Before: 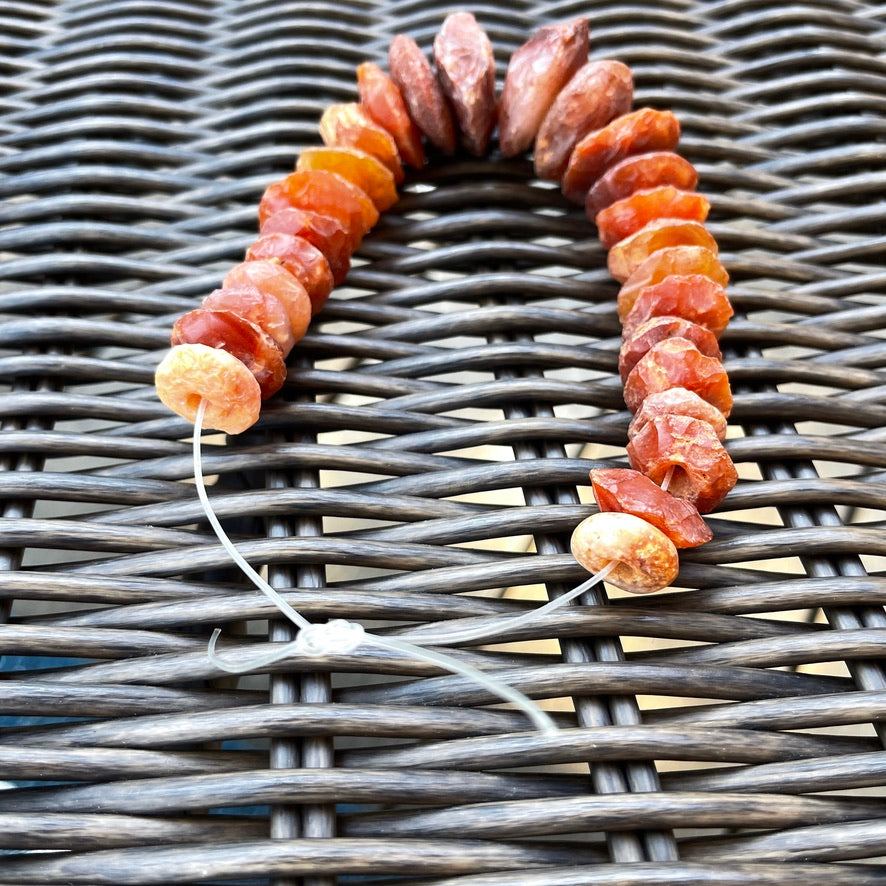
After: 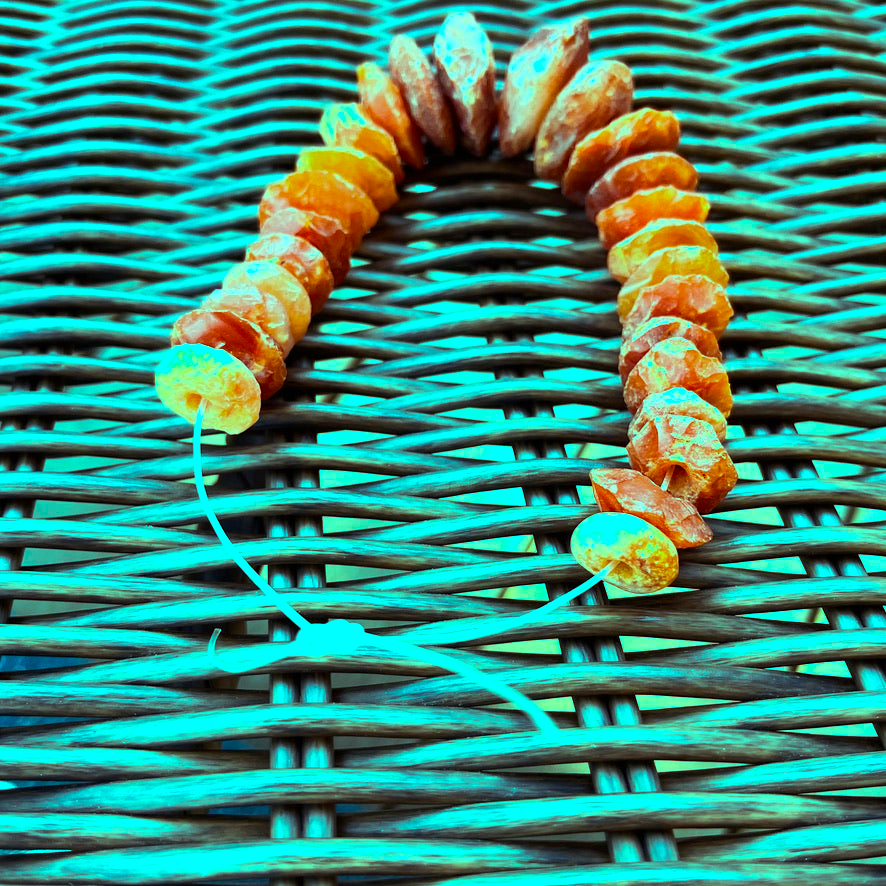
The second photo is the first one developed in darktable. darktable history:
shadows and highlights: shadows 21.05, highlights -81.36, soften with gaussian
color balance rgb: highlights gain › luminance 19.778%, highlights gain › chroma 13.112%, highlights gain › hue 171.59°, perceptual saturation grading › global saturation 25.297%, global vibrance 20%
